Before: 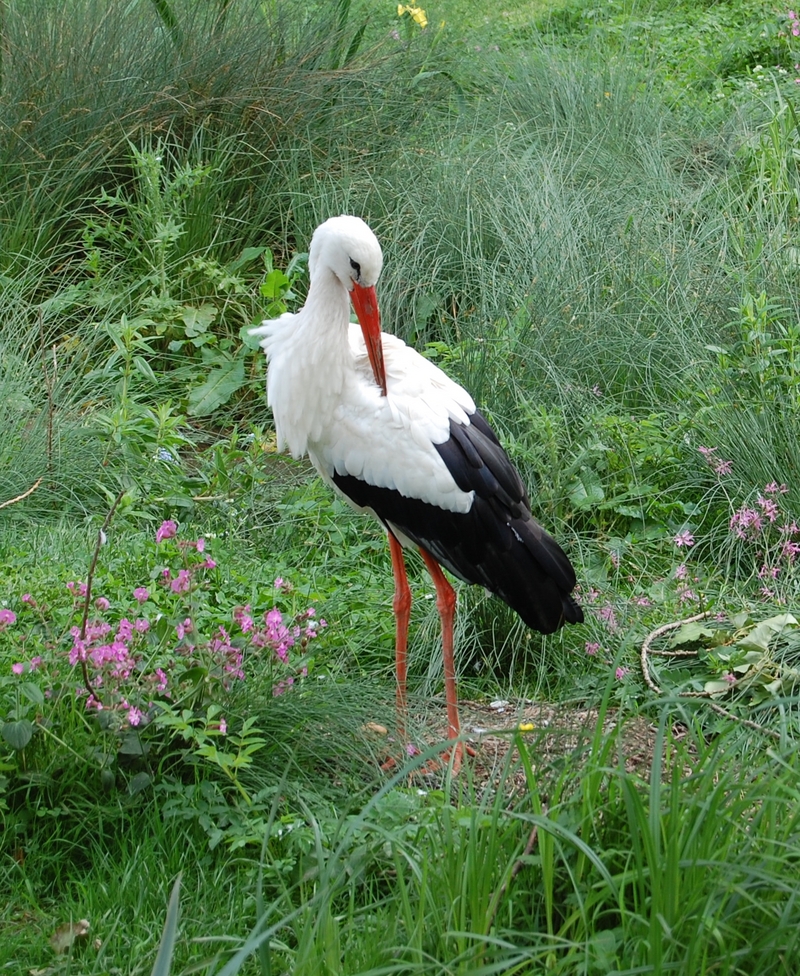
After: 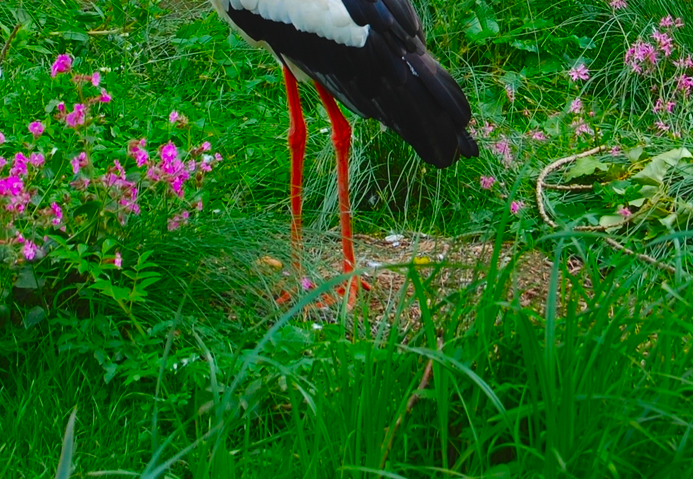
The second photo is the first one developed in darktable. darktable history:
color balance rgb: global offset › luminance 0.495%, global offset › hue 168.71°, linear chroma grading › global chroma 15.595%, perceptual saturation grading › global saturation 37.071%
crop and rotate: left 13.272%, top 47.903%, bottom 2.959%
color zones: curves: ch0 [(0, 0.425) (0.143, 0.422) (0.286, 0.42) (0.429, 0.419) (0.571, 0.419) (0.714, 0.42) (0.857, 0.422) (1, 0.425)]; ch1 [(0, 0.666) (0.143, 0.669) (0.286, 0.671) (0.429, 0.67) (0.571, 0.67) (0.714, 0.67) (0.857, 0.67) (1, 0.666)]
